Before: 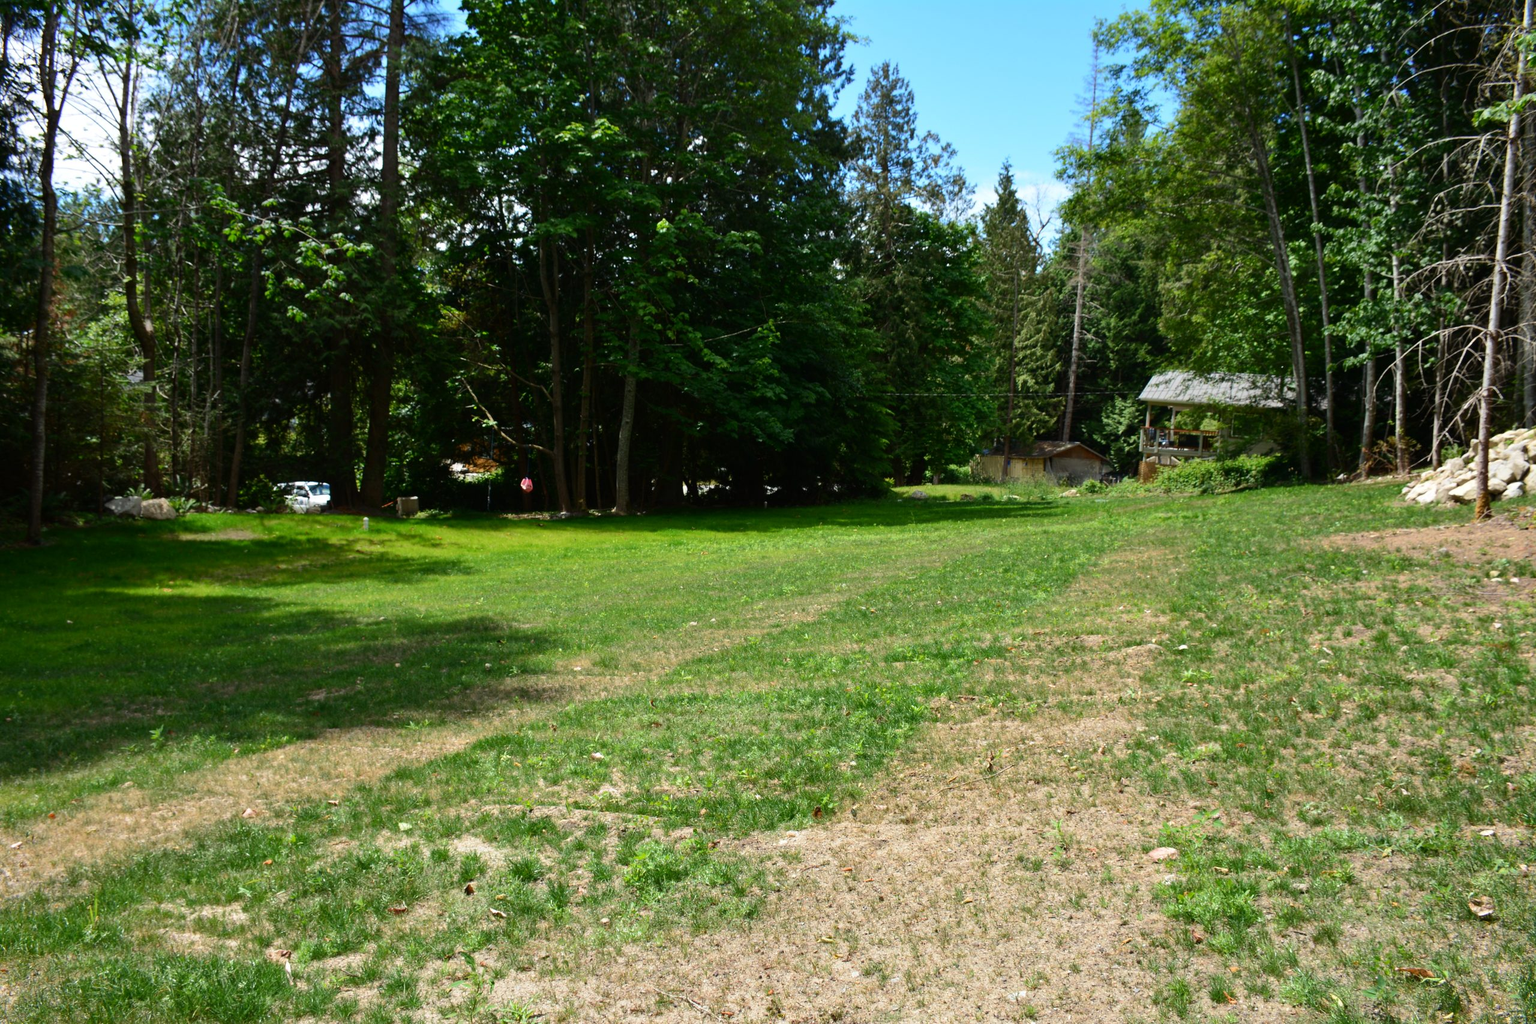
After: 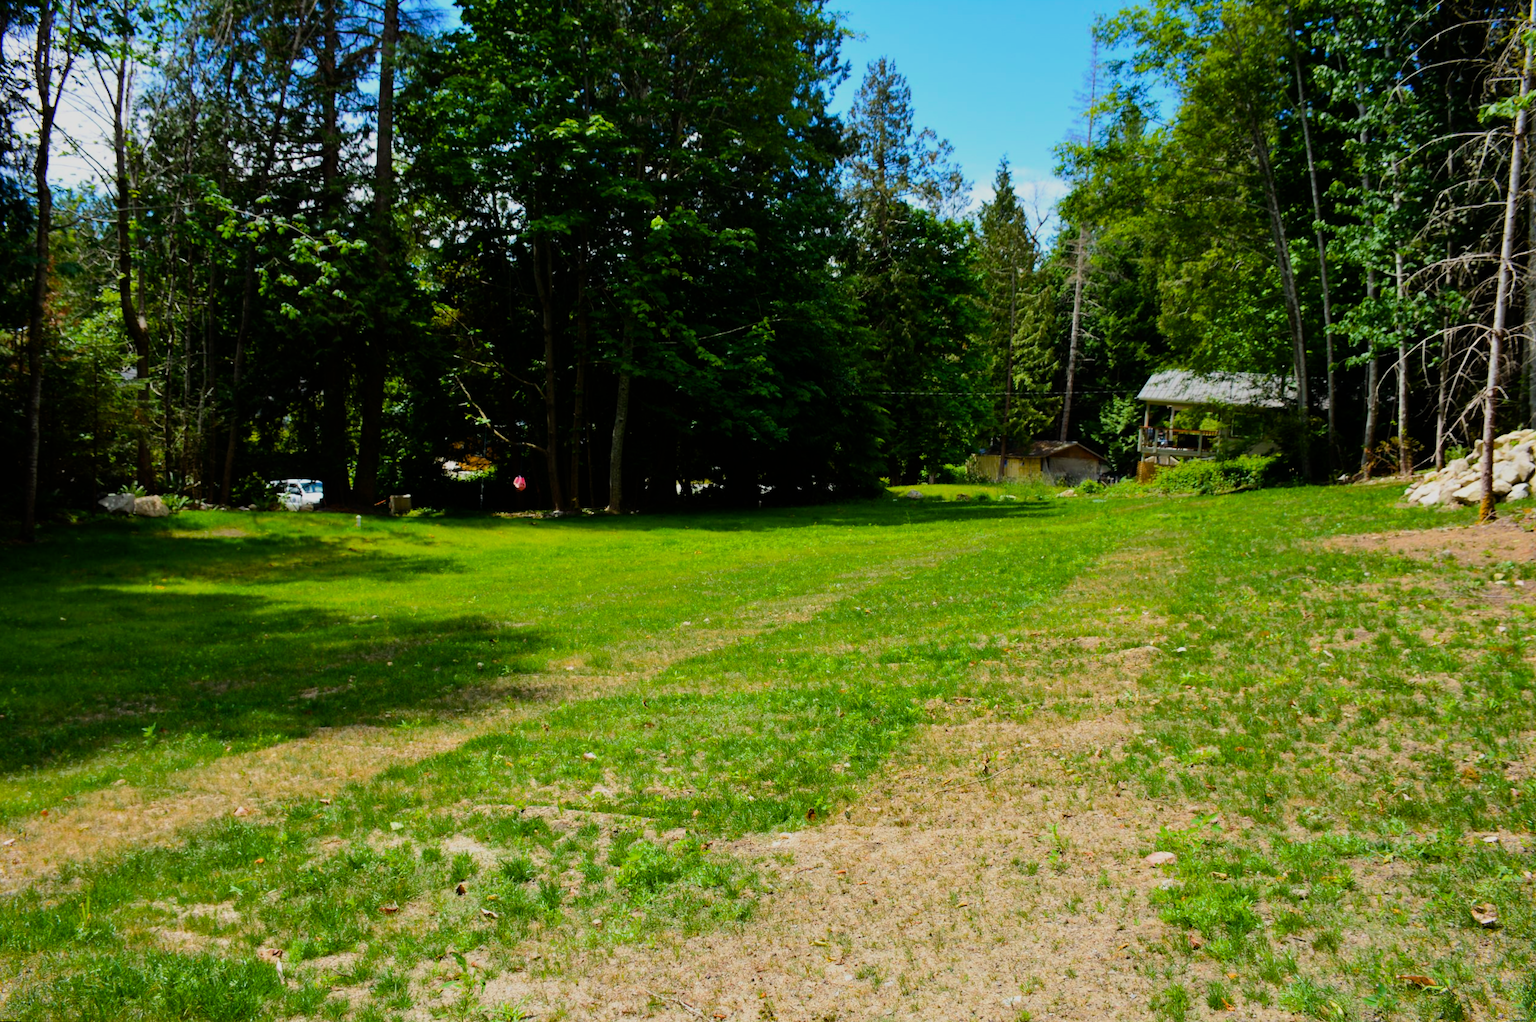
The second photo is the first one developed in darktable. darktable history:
white balance: emerald 1
filmic rgb: white relative exposure 3.85 EV, hardness 4.3
rotate and perspective: rotation 0.192°, lens shift (horizontal) -0.015, crop left 0.005, crop right 0.996, crop top 0.006, crop bottom 0.99
color balance rgb: linear chroma grading › global chroma 15%, perceptual saturation grading › global saturation 30%
